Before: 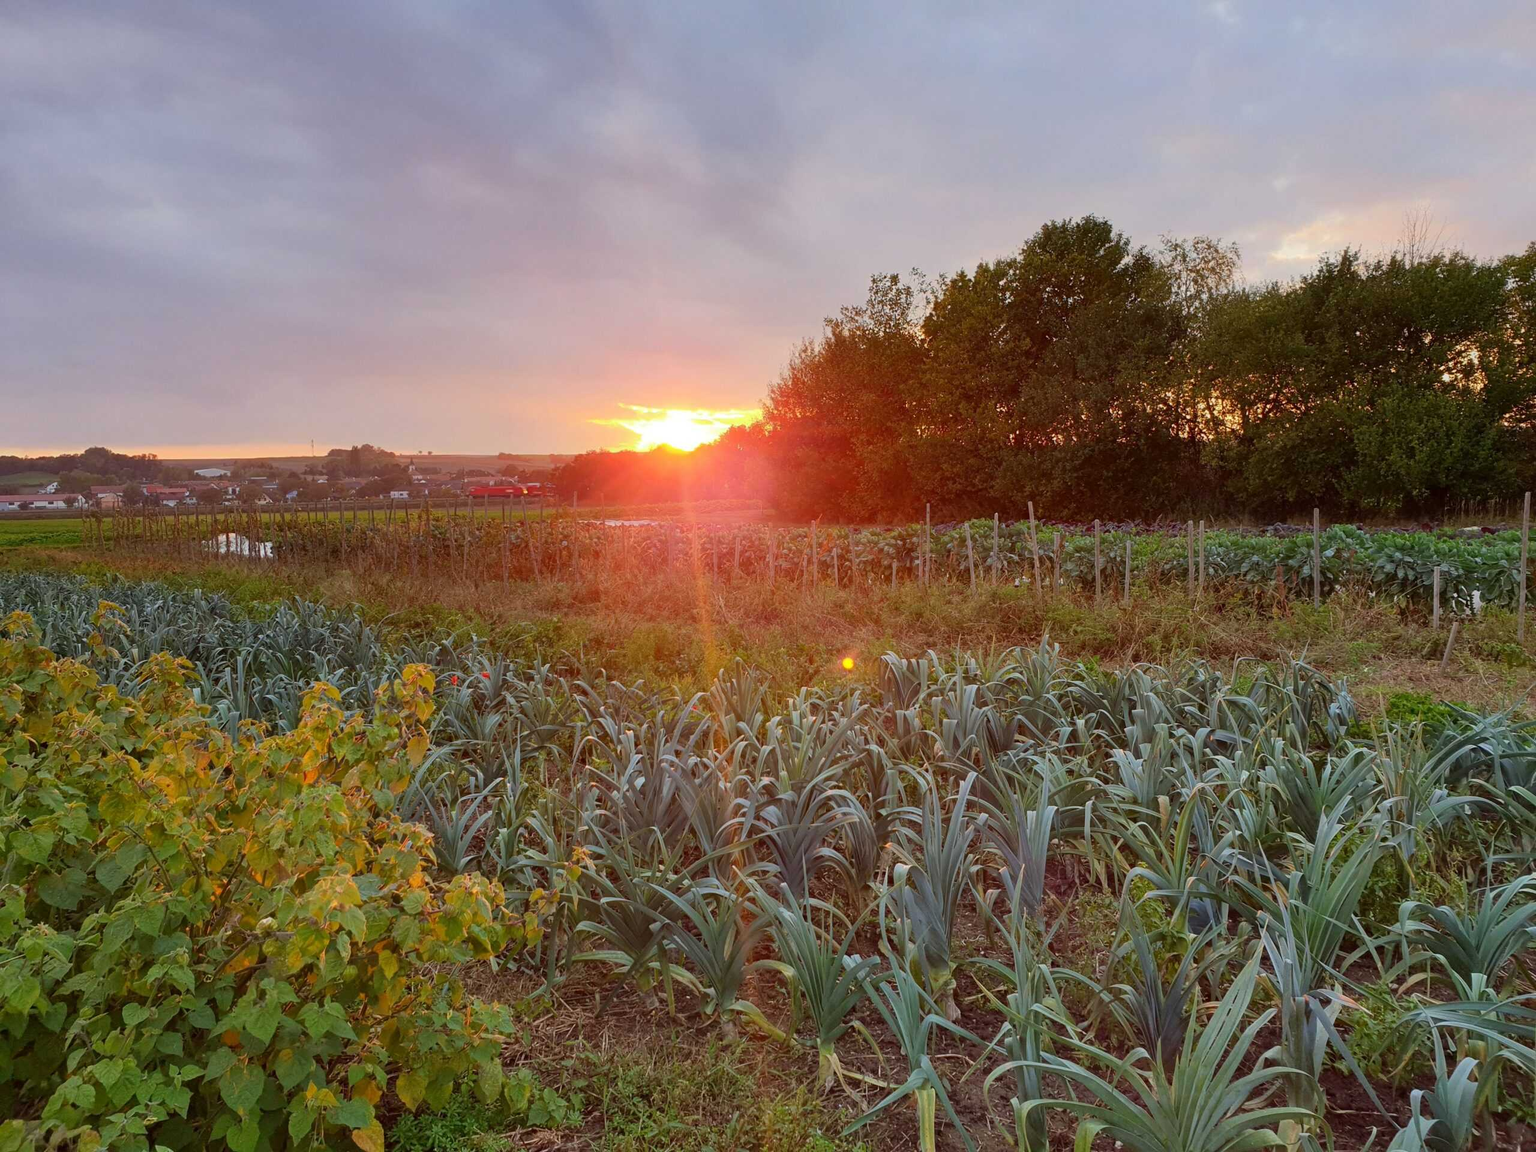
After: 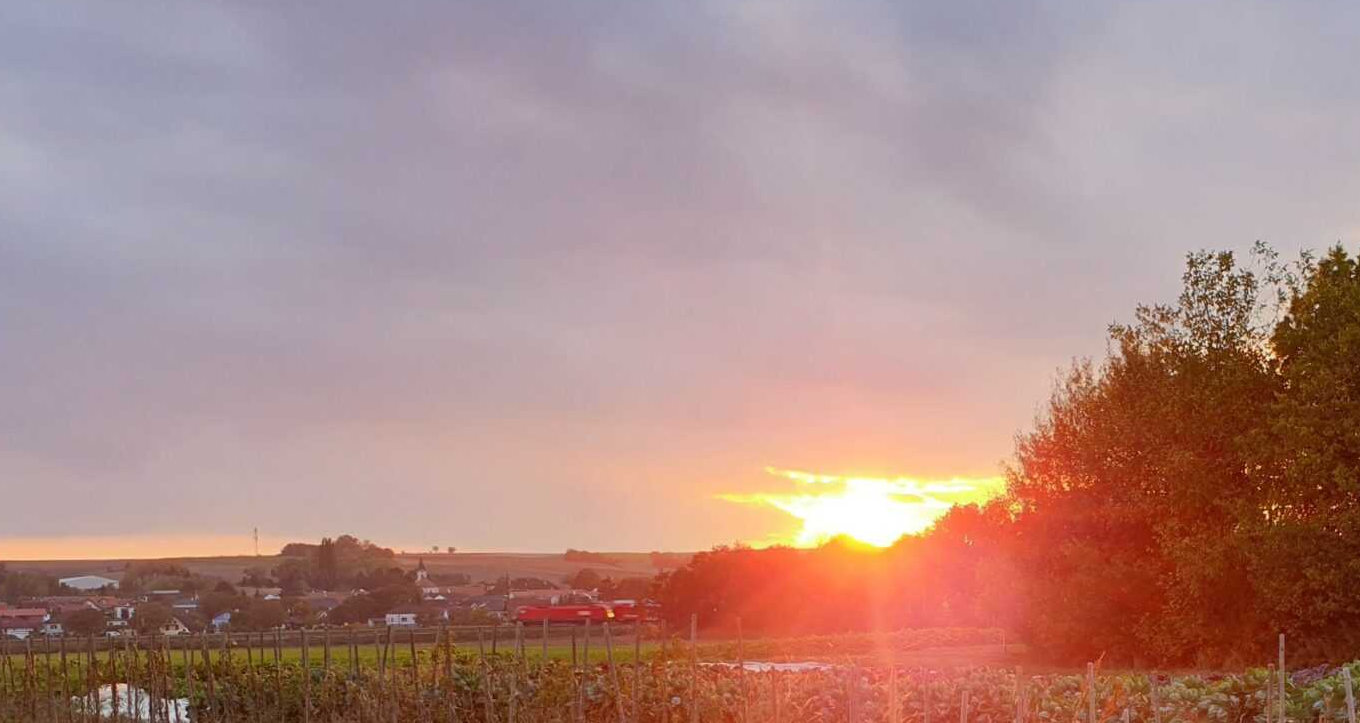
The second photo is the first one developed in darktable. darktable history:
crop: left 10.374%, top 10.707%, right 36.485%, bottom 51.599%
